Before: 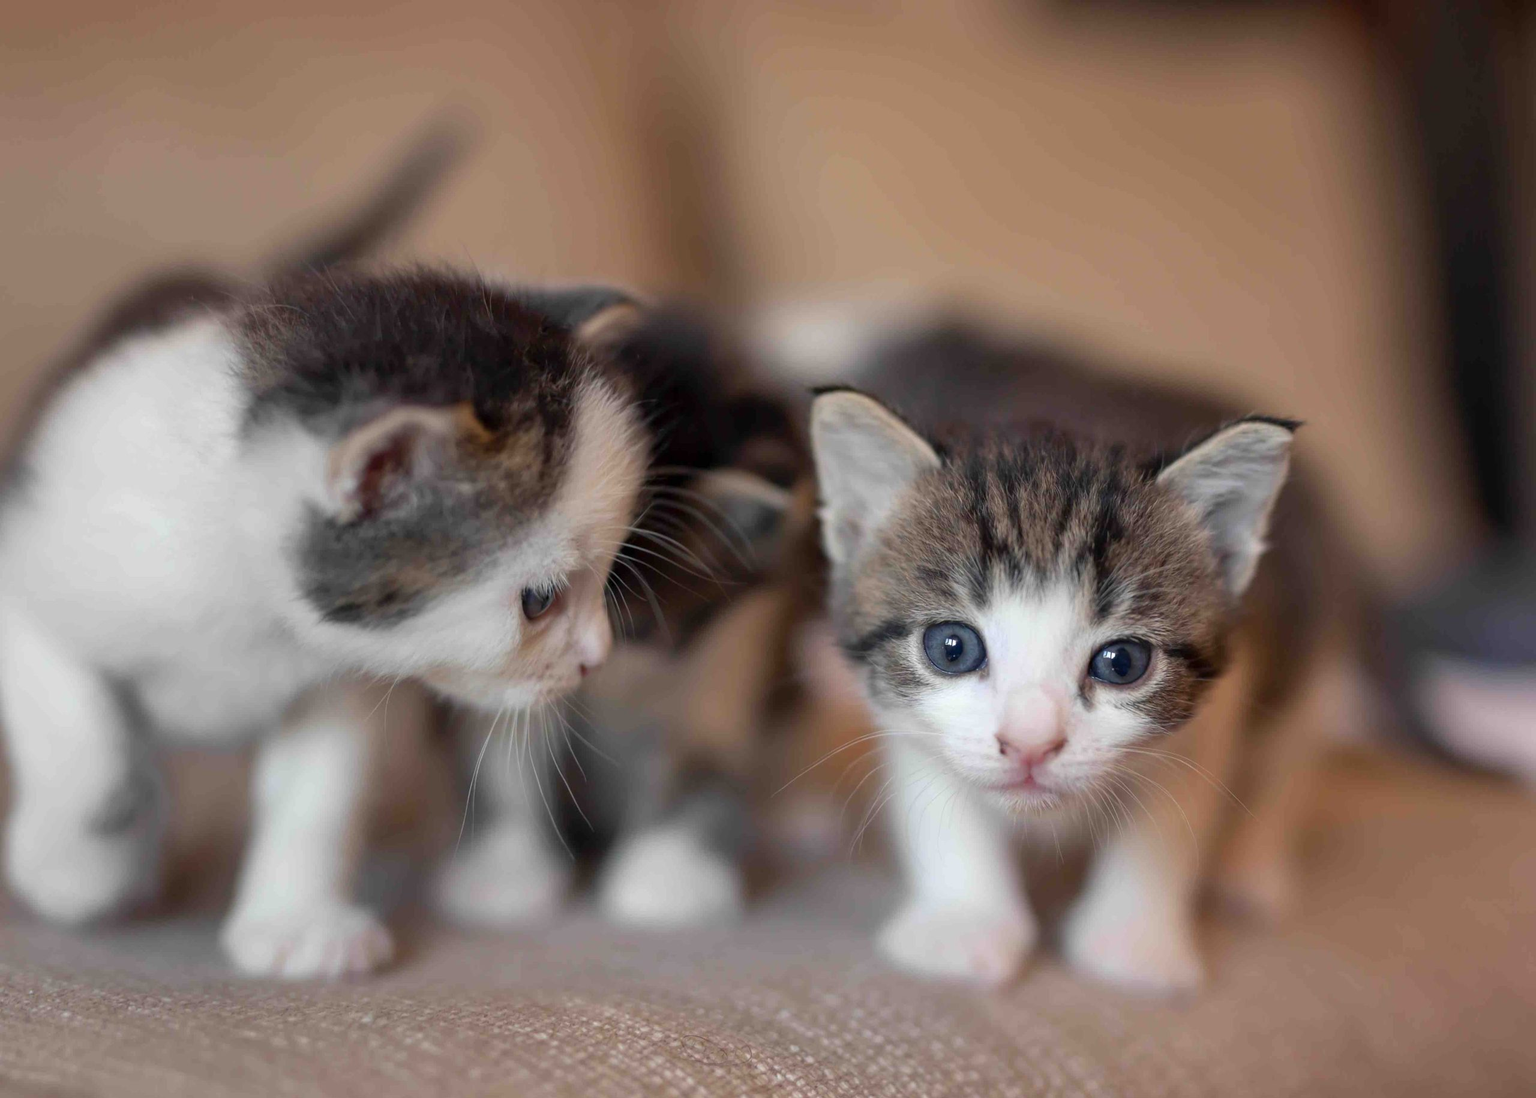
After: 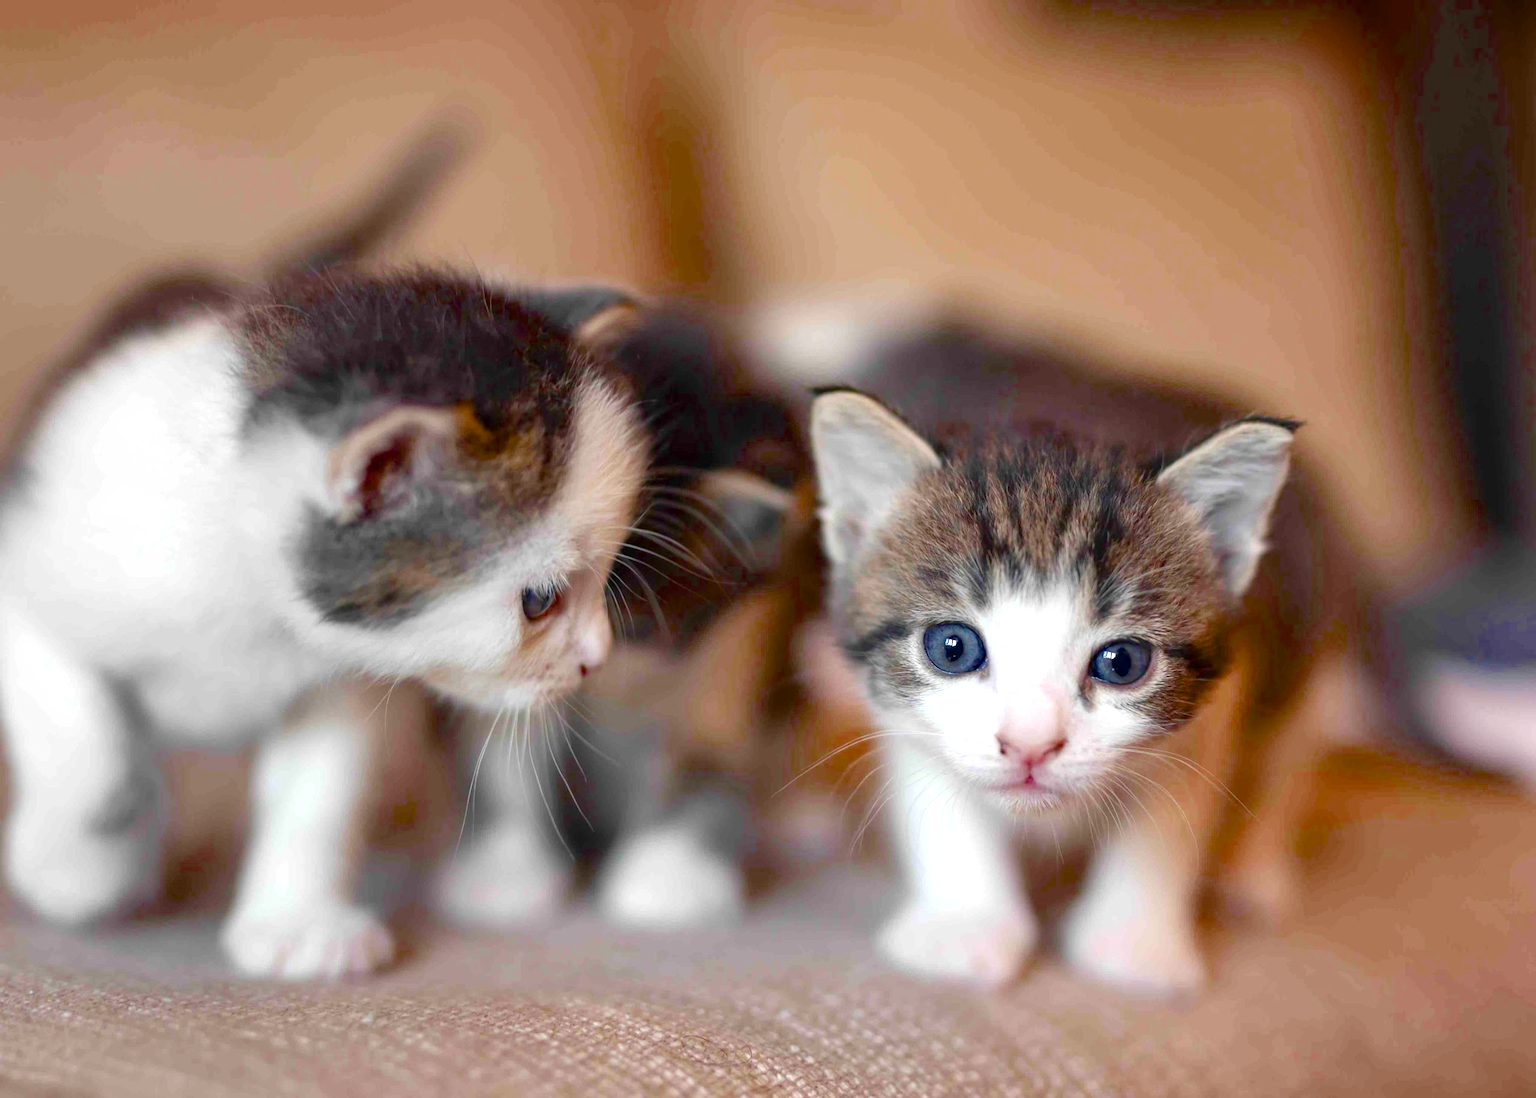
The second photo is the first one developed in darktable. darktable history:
exposure: black level correction -0.002, exposure 0.53 EV, compensate highlight preservation false
color balance rgb: perceptual saturation grading › global saturation 26.036%, perceptual saturation grading › highlights -28.874%, perceptual saturation grading › mid-tones 15.95%, perceptual saturation grading › shadows 34.395%, global vibrance 16.137%, saturation formula JzAzBz (2021)
